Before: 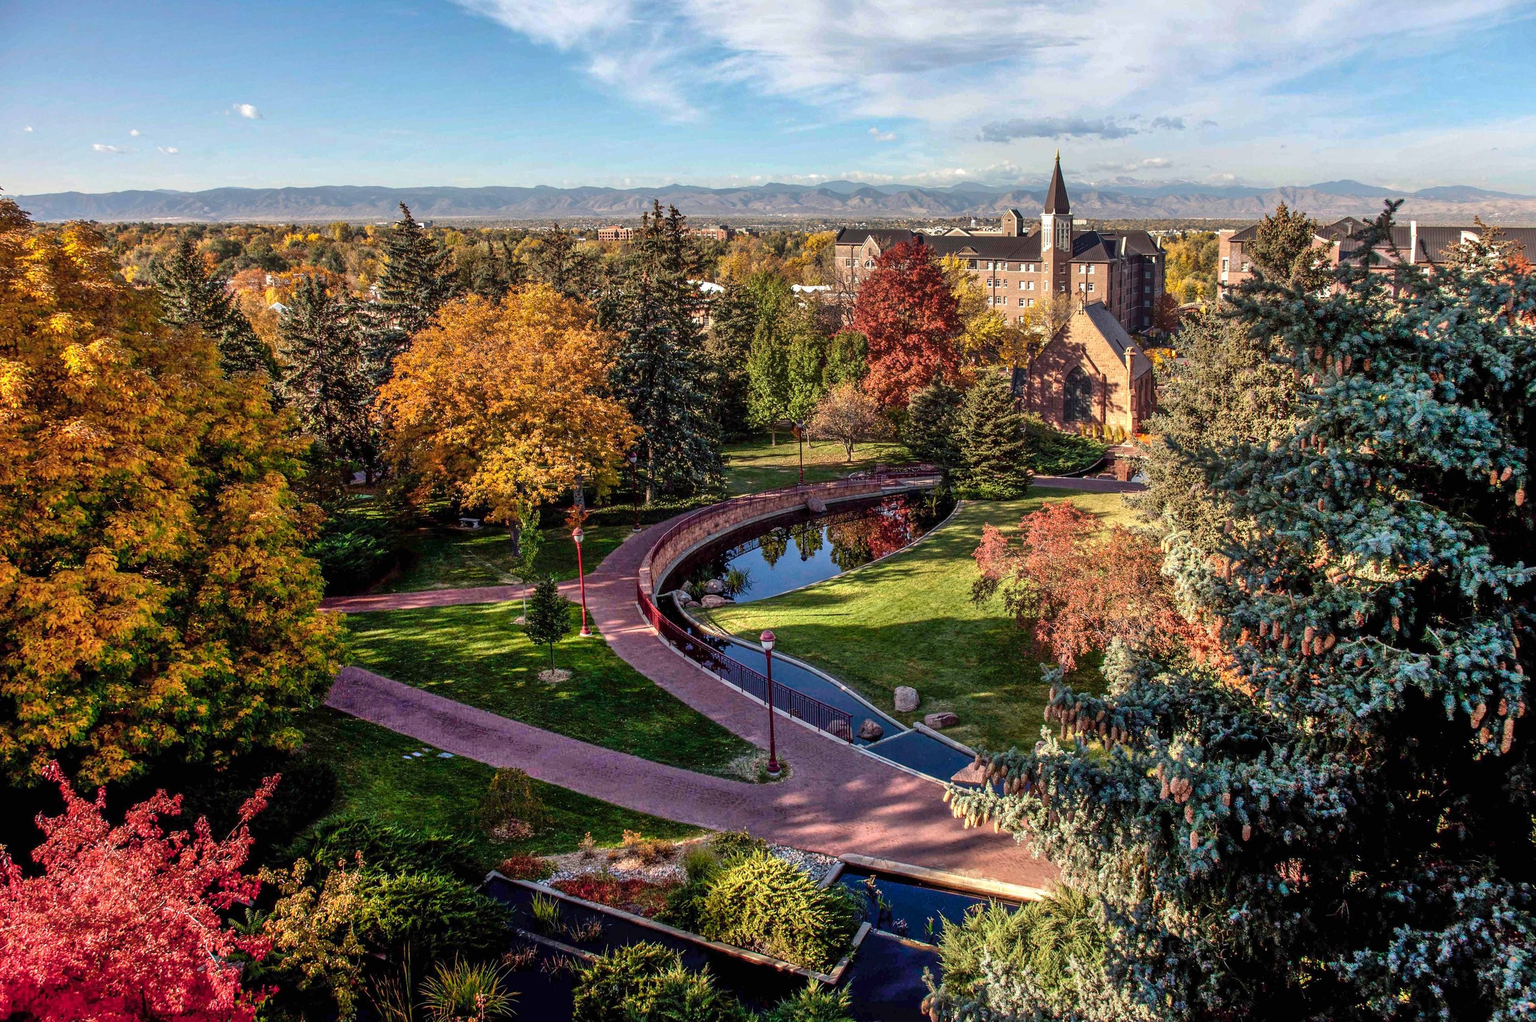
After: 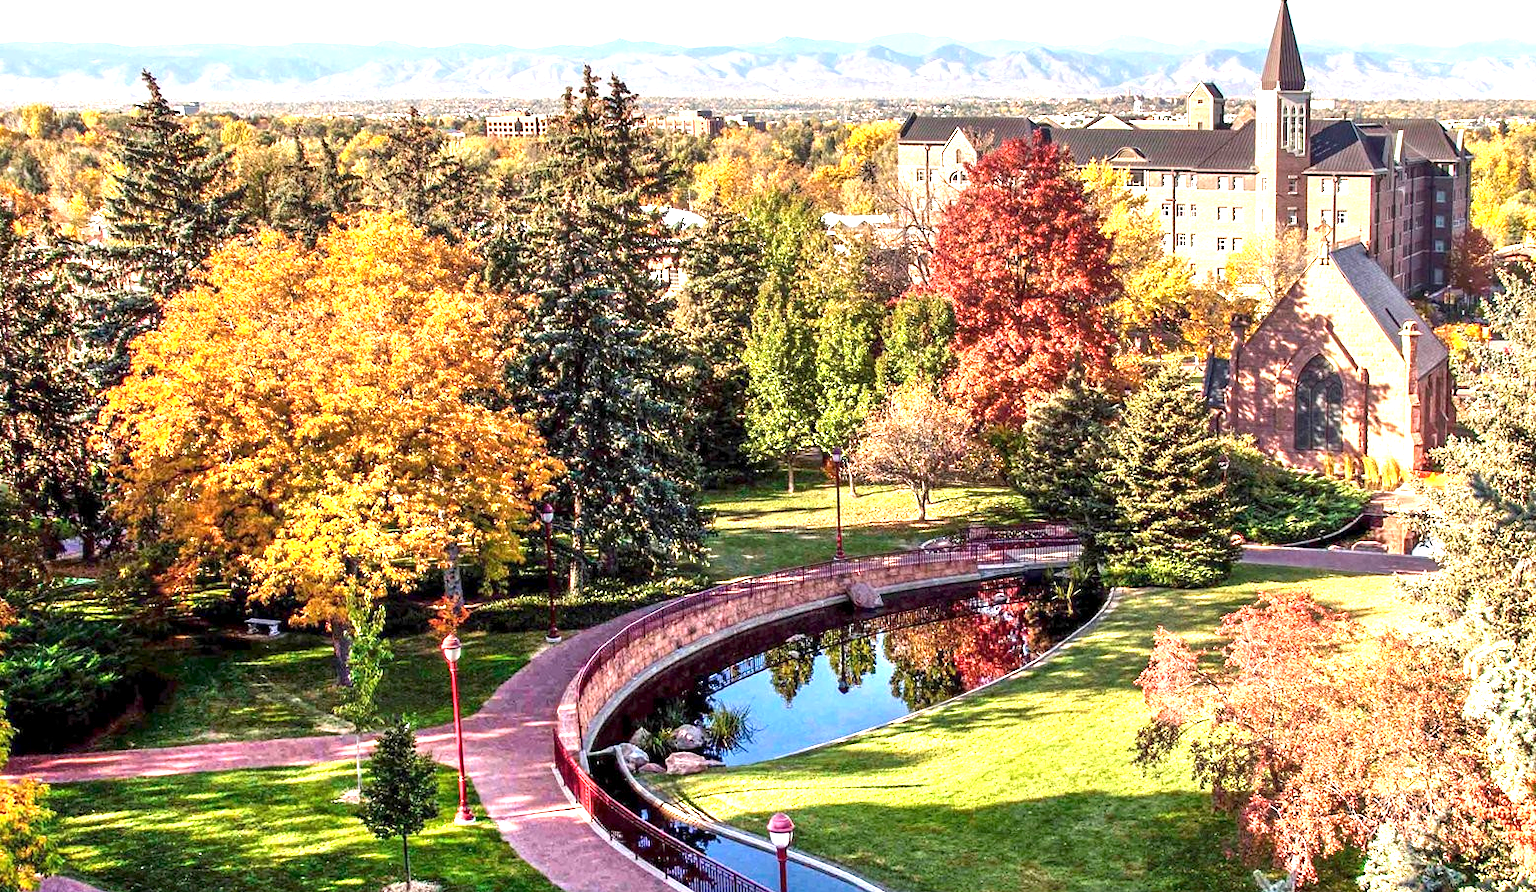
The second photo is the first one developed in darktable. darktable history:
crop: left 20.728%, top 15.875%, right 21.648%, bottom 33.842%
exposure: black level correction 0.001, exposure 1.73 EV, compensate highlight preservation false
tone equalizer: on, module defaults
